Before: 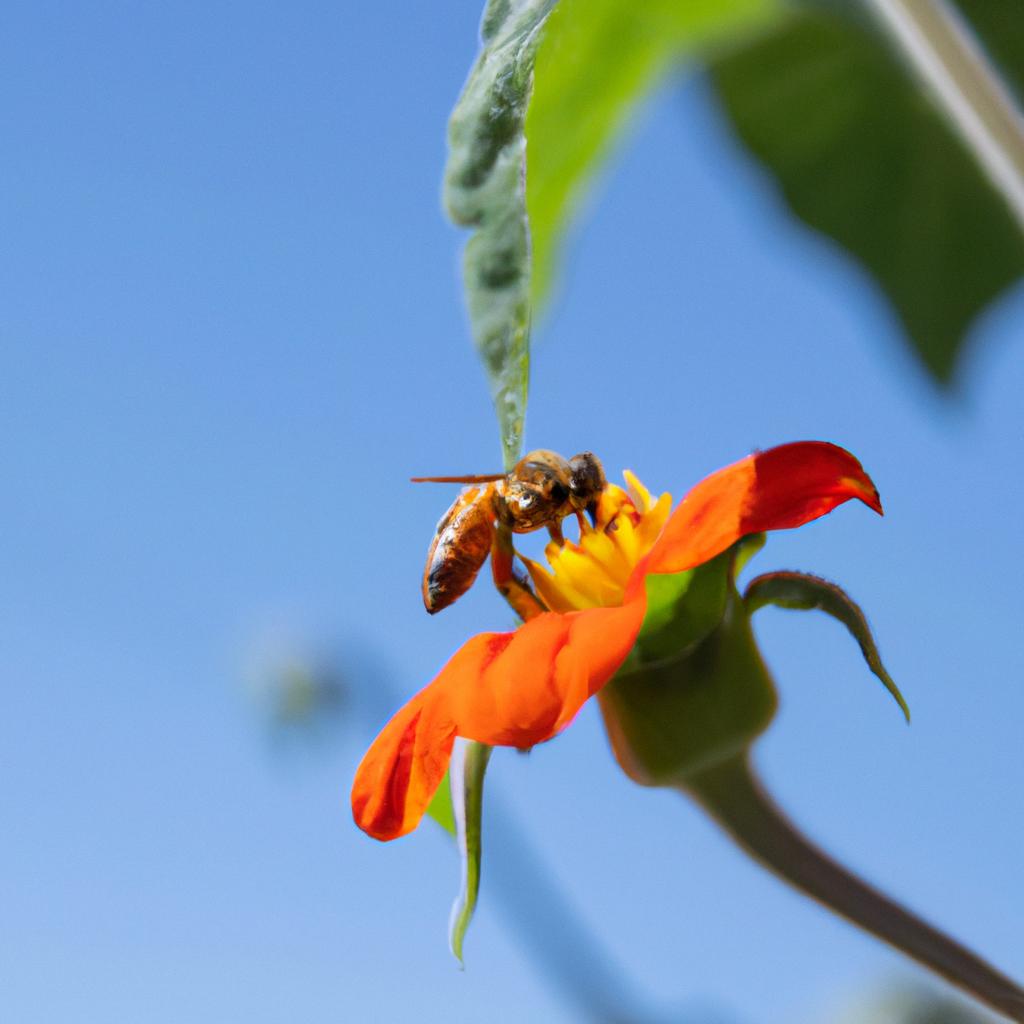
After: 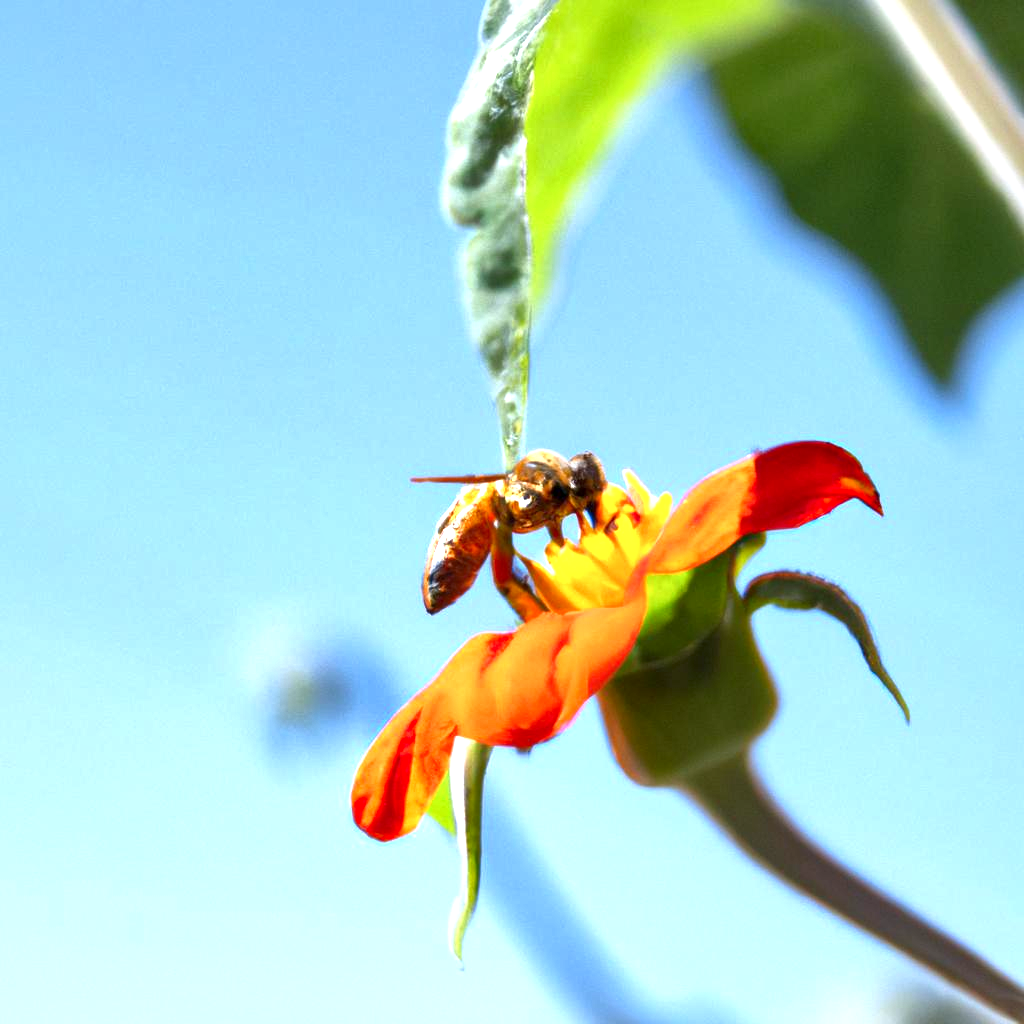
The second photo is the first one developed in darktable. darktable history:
exposure: black level correction 0, exposure 1.106 EV, compensate highlight preservation false
local contrast: mode bilateral grid, contrast 99, coarseness 99, detail 165%, midtone range 0.2
